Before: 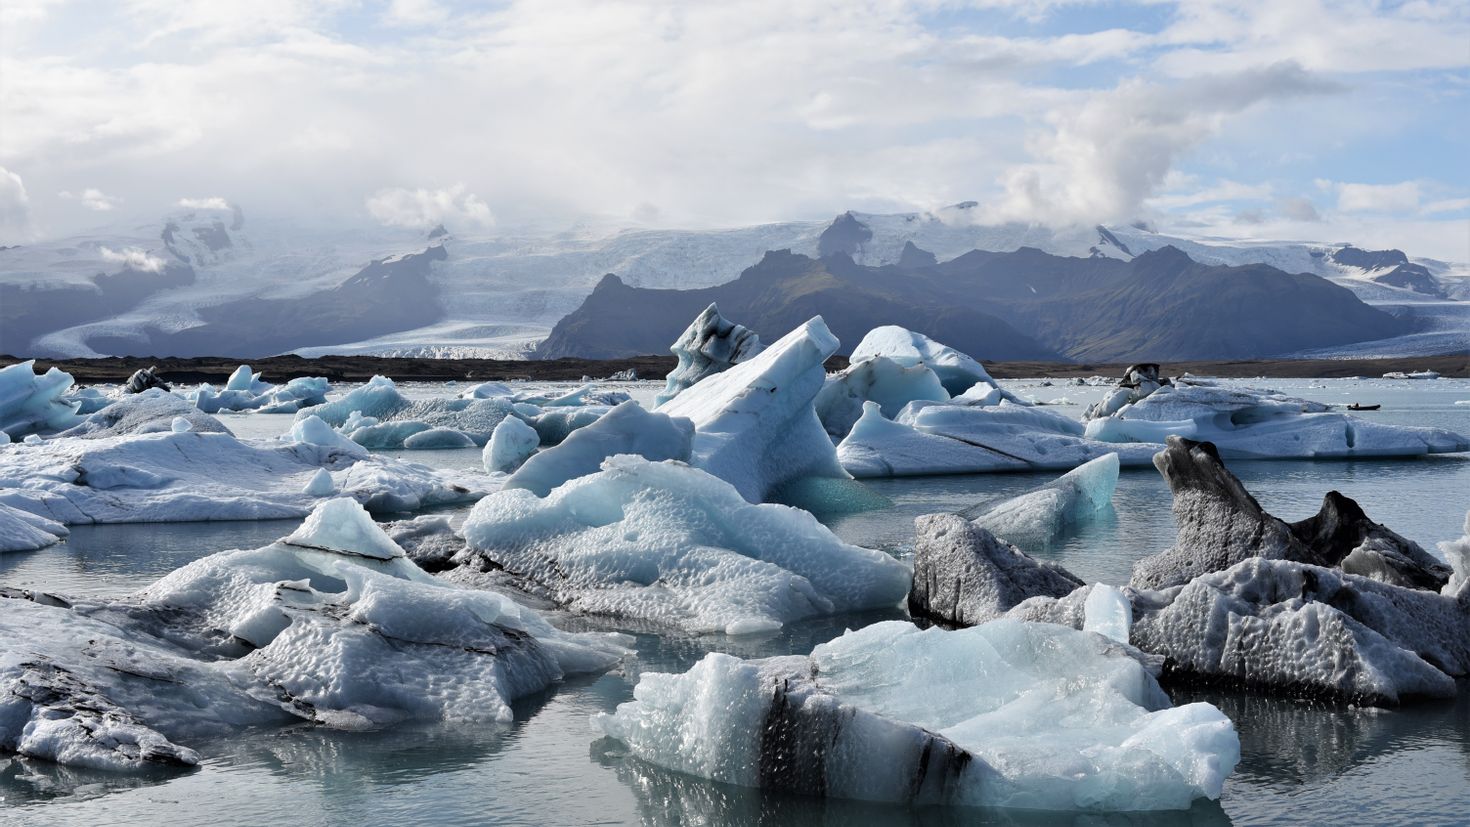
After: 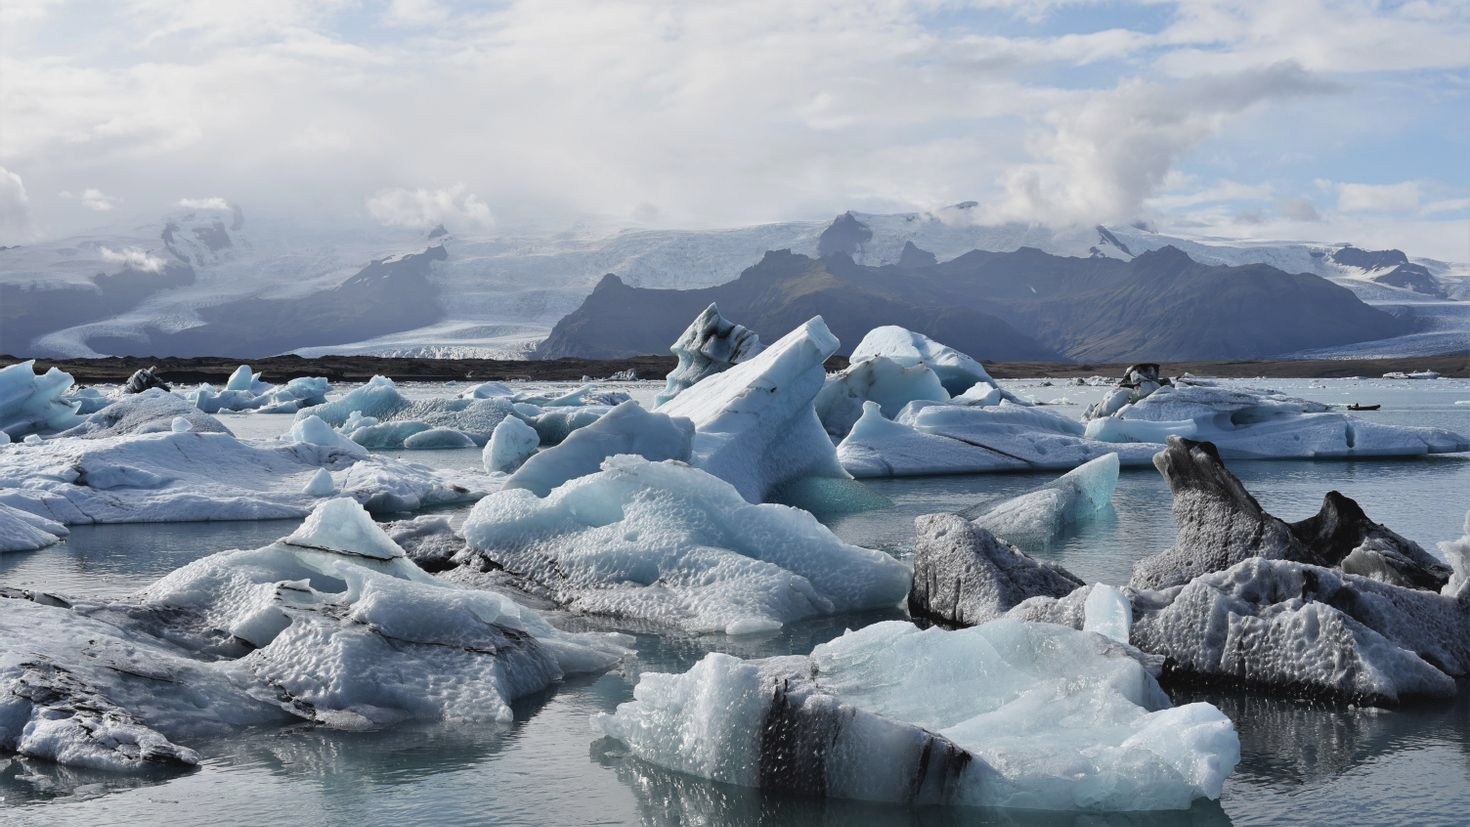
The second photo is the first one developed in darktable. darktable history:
contrast brightness saturation: contrast -0.095, saturation -0.098
